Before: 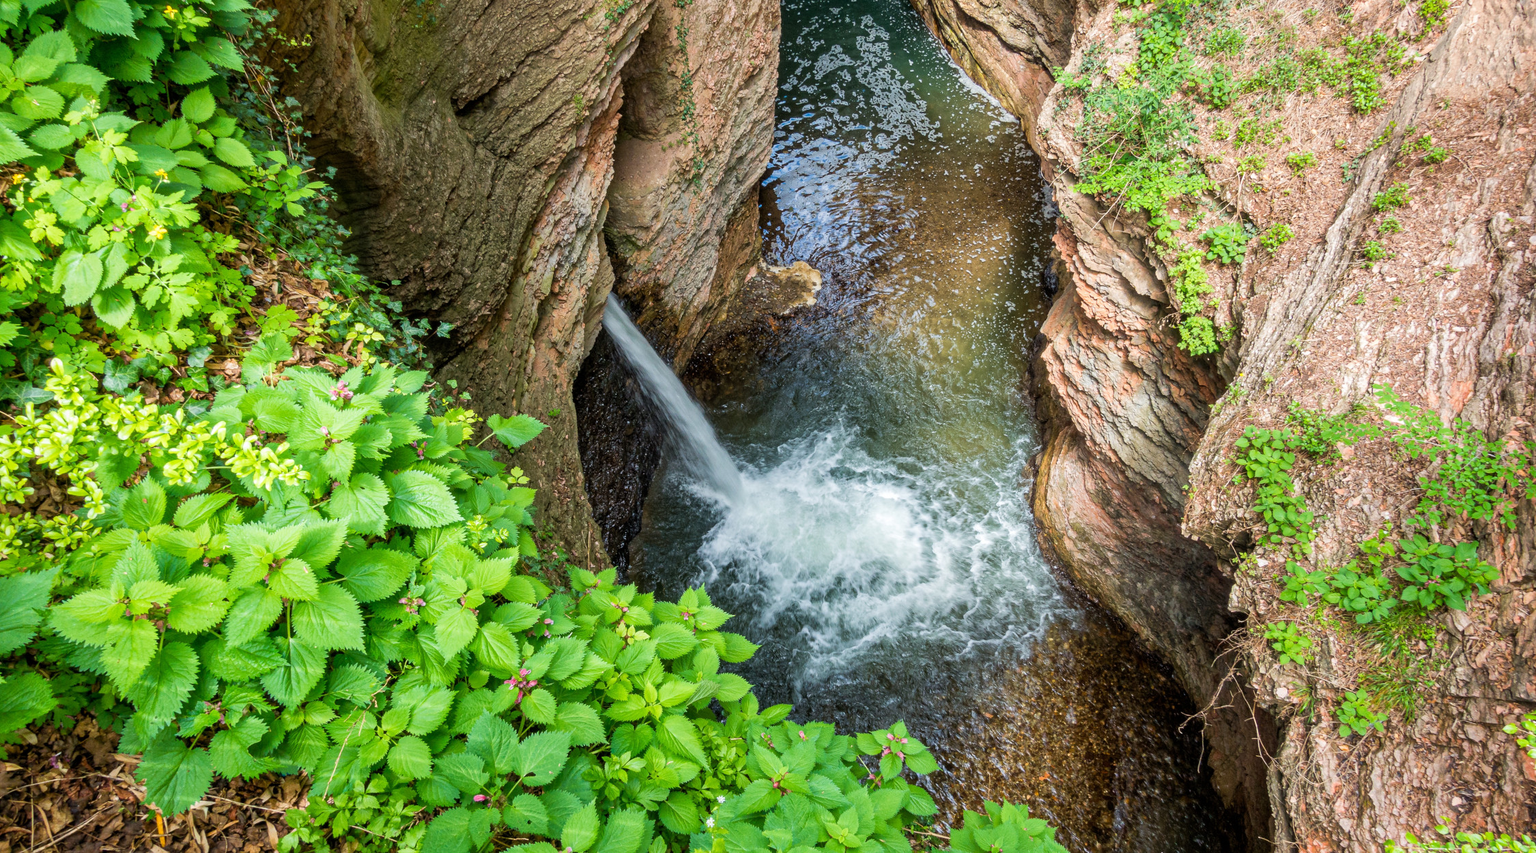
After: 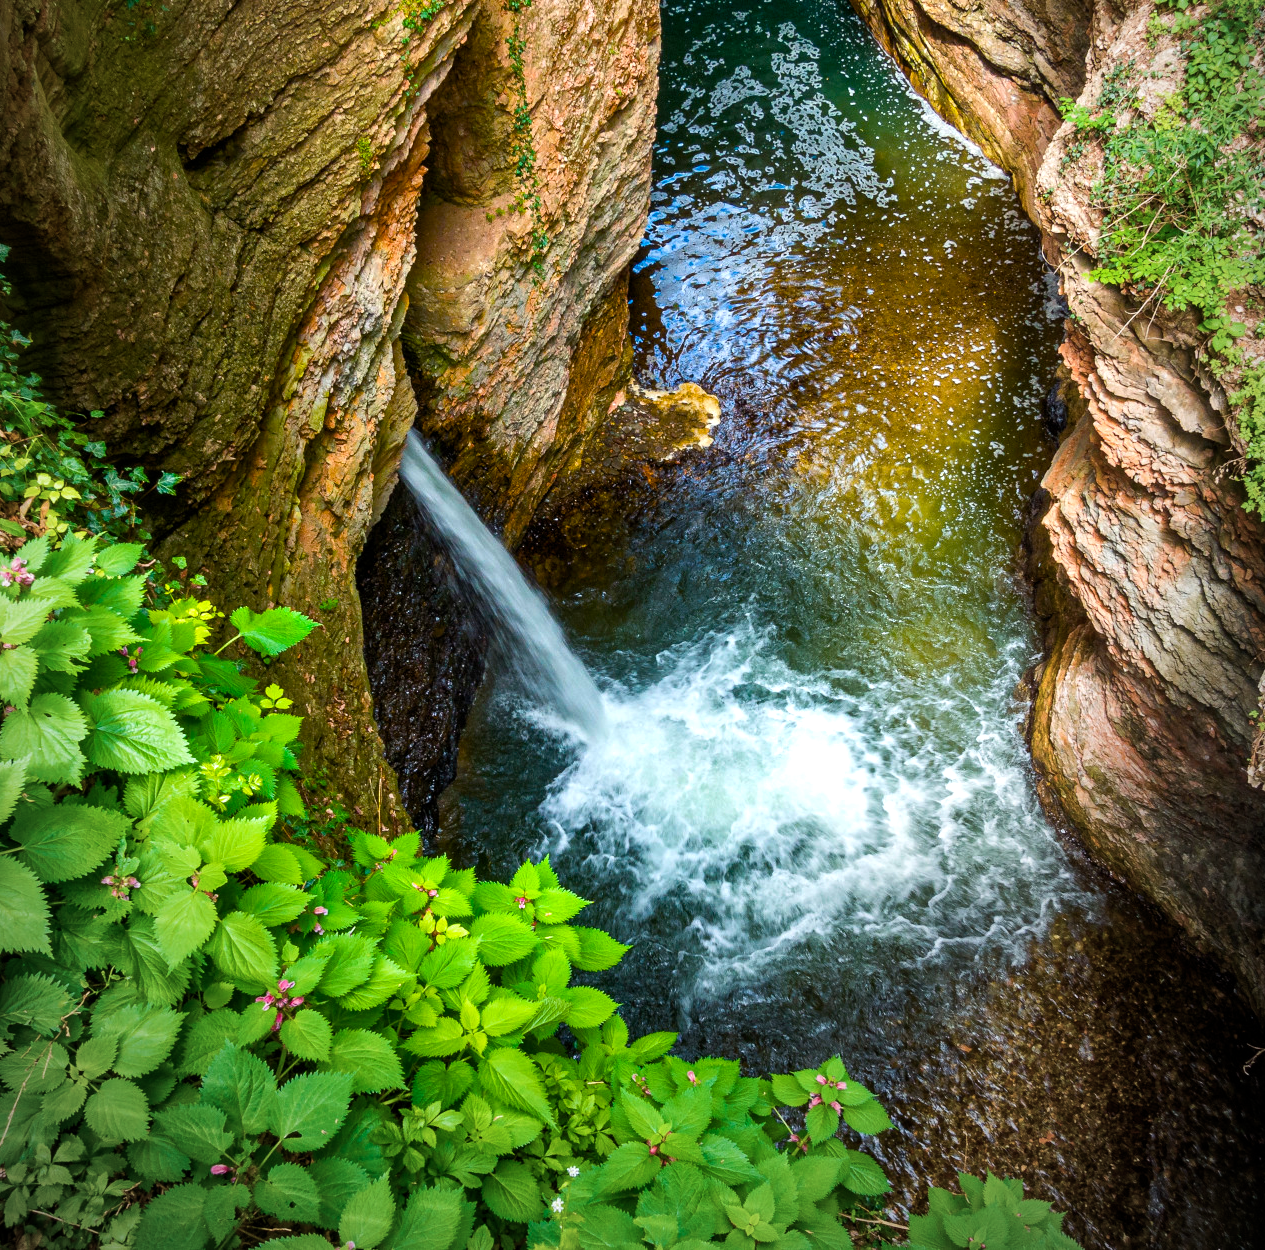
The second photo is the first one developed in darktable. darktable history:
vignetting: fall-off start 72.14%, fall-off radius 108.07%, brightness -0.713, saturation -0.488, center (-0.054, -0.359), width/height ratio 0.729
color balance rgb: linear chroma grading › global chroma 9%, perceptual saturation grading › global saturation 36%, perceptual saturation grading › shadows 35%, perceptual brilliance grading › global brilliance 15%, perceptual brilliance grading › shadows -35%, global vibrance 15%
crop: left 21.496%, right 22.254%
